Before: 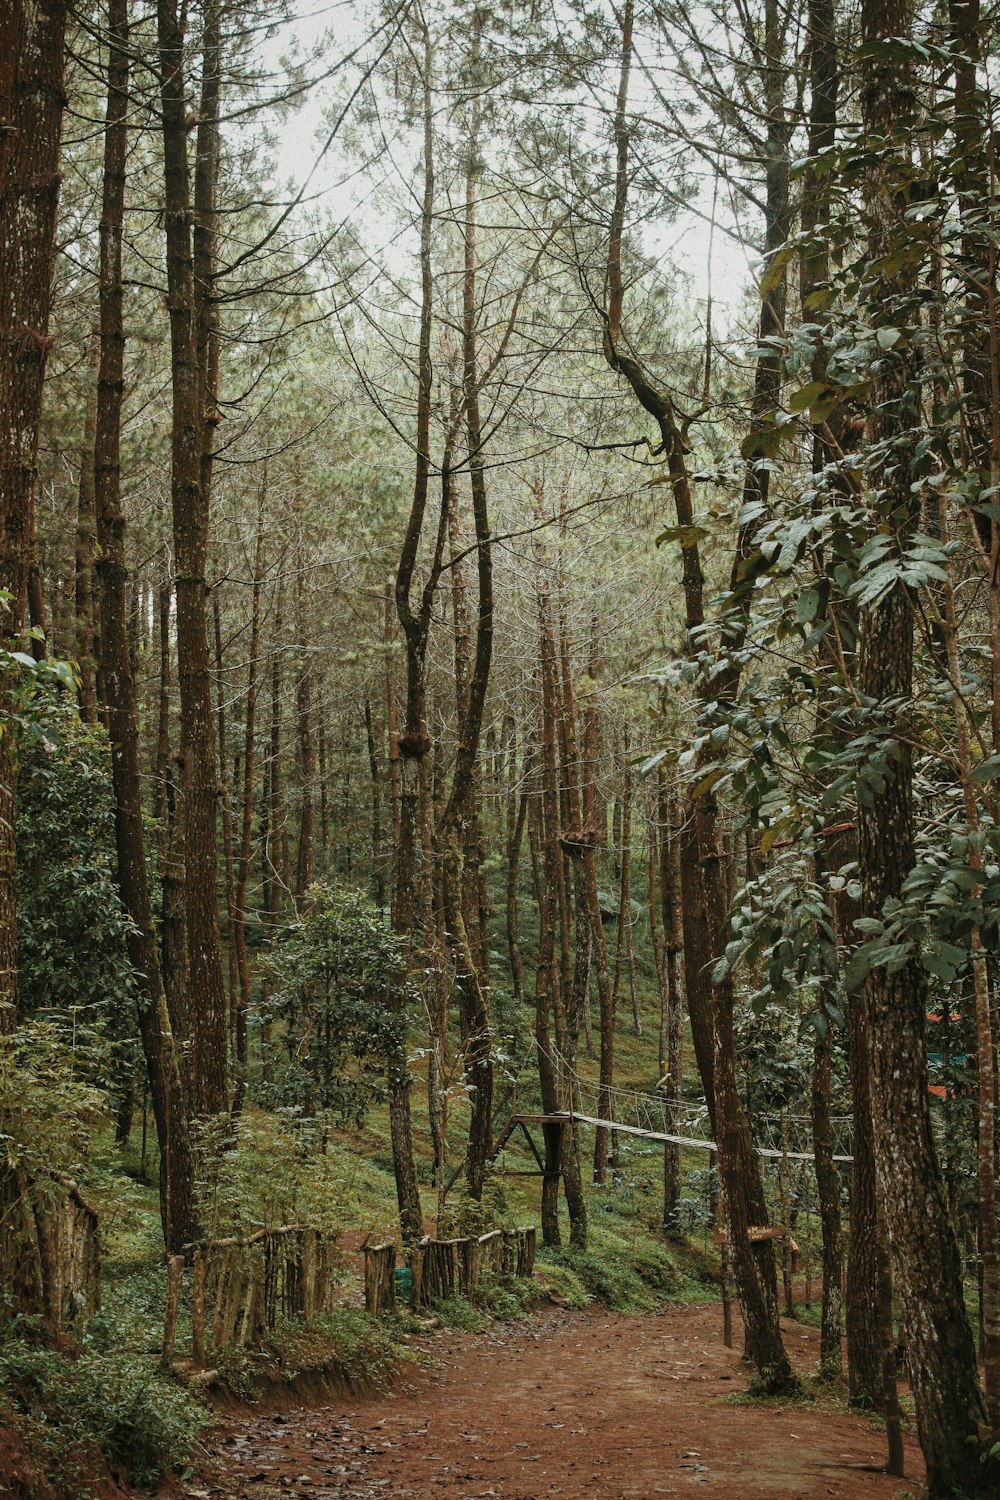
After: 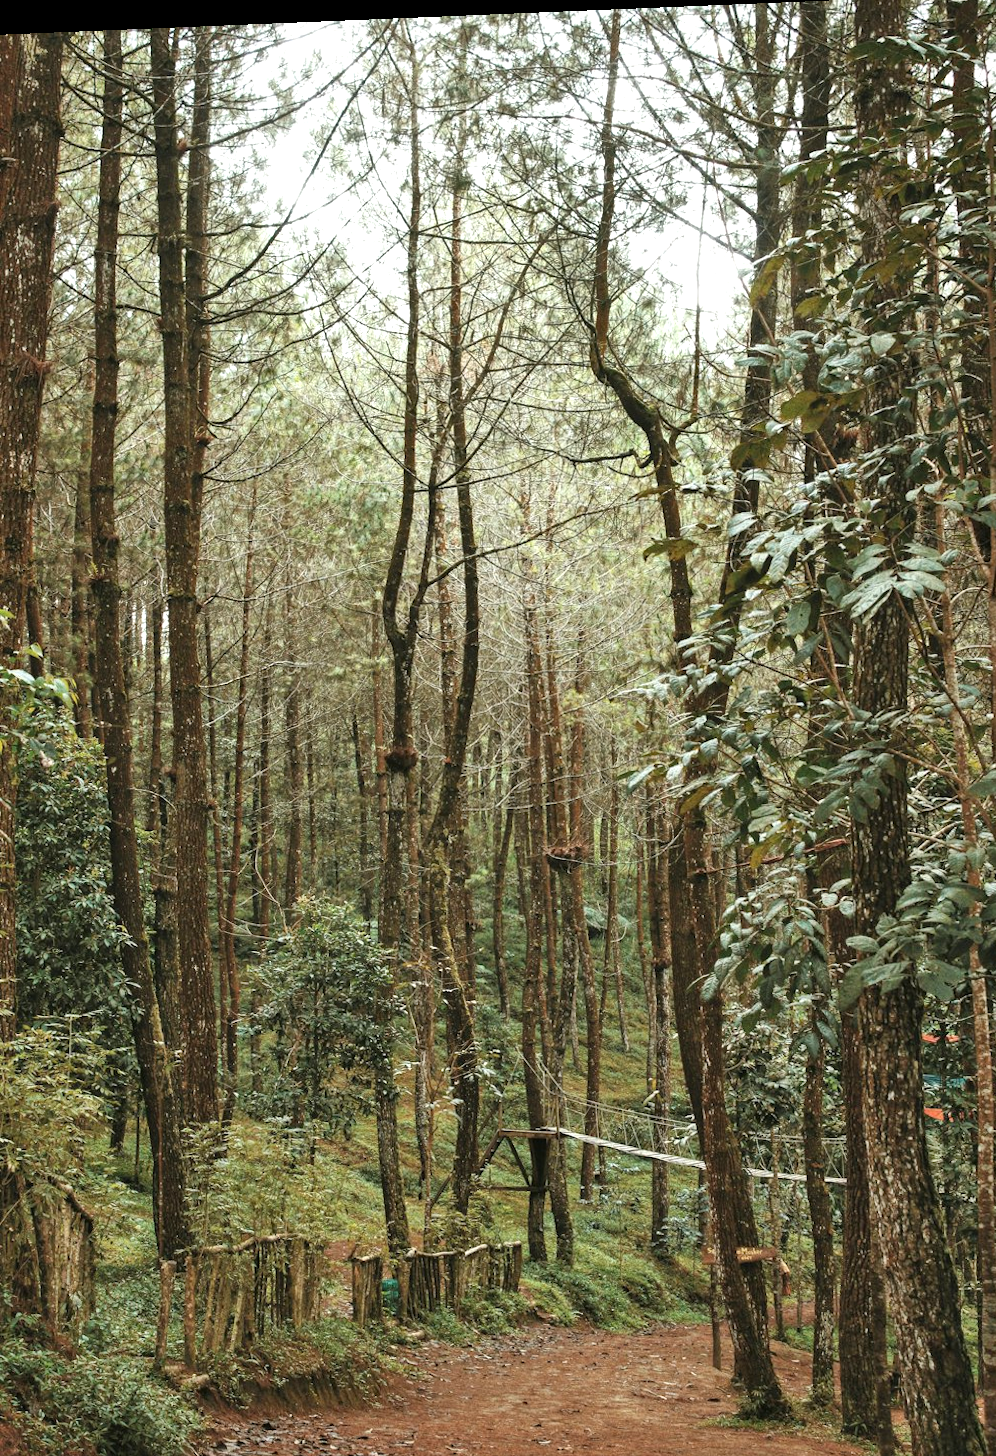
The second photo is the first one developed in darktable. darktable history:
rotate and perspective: lens shift (horizontal) -0.055, automatic cropping off
shadows and highlights: shadows 52.42, soften with gaussian
exposure: exposure 0.74 EV, compensate highlight preservation false
crop: top 0.448%, right 0.264%, bottom 5.045%
